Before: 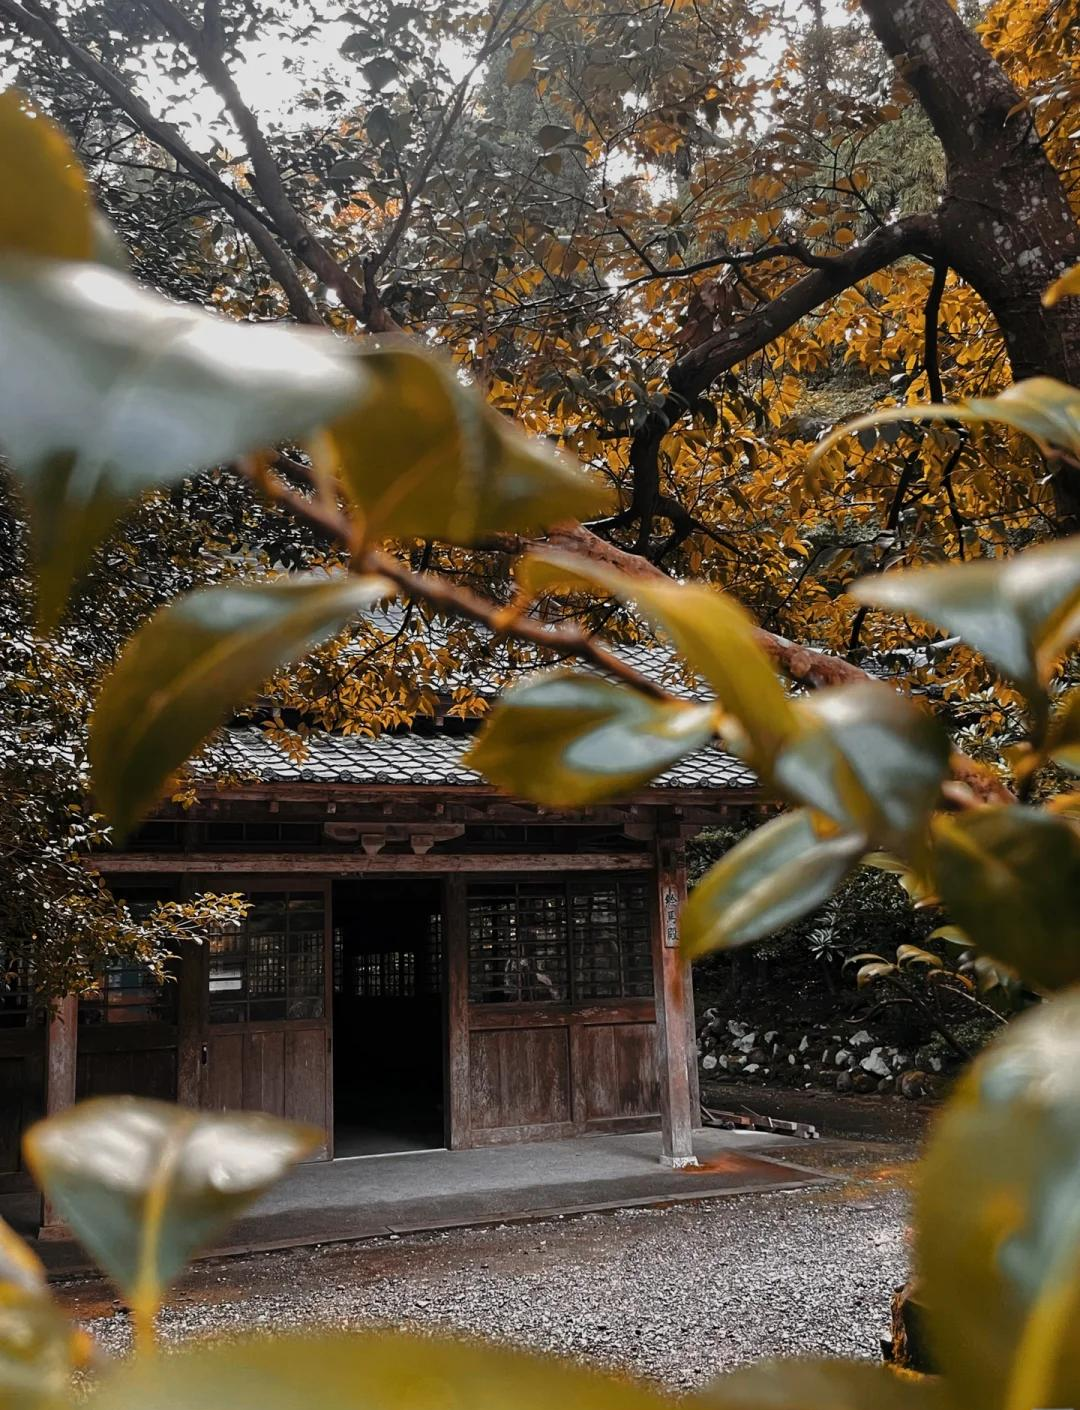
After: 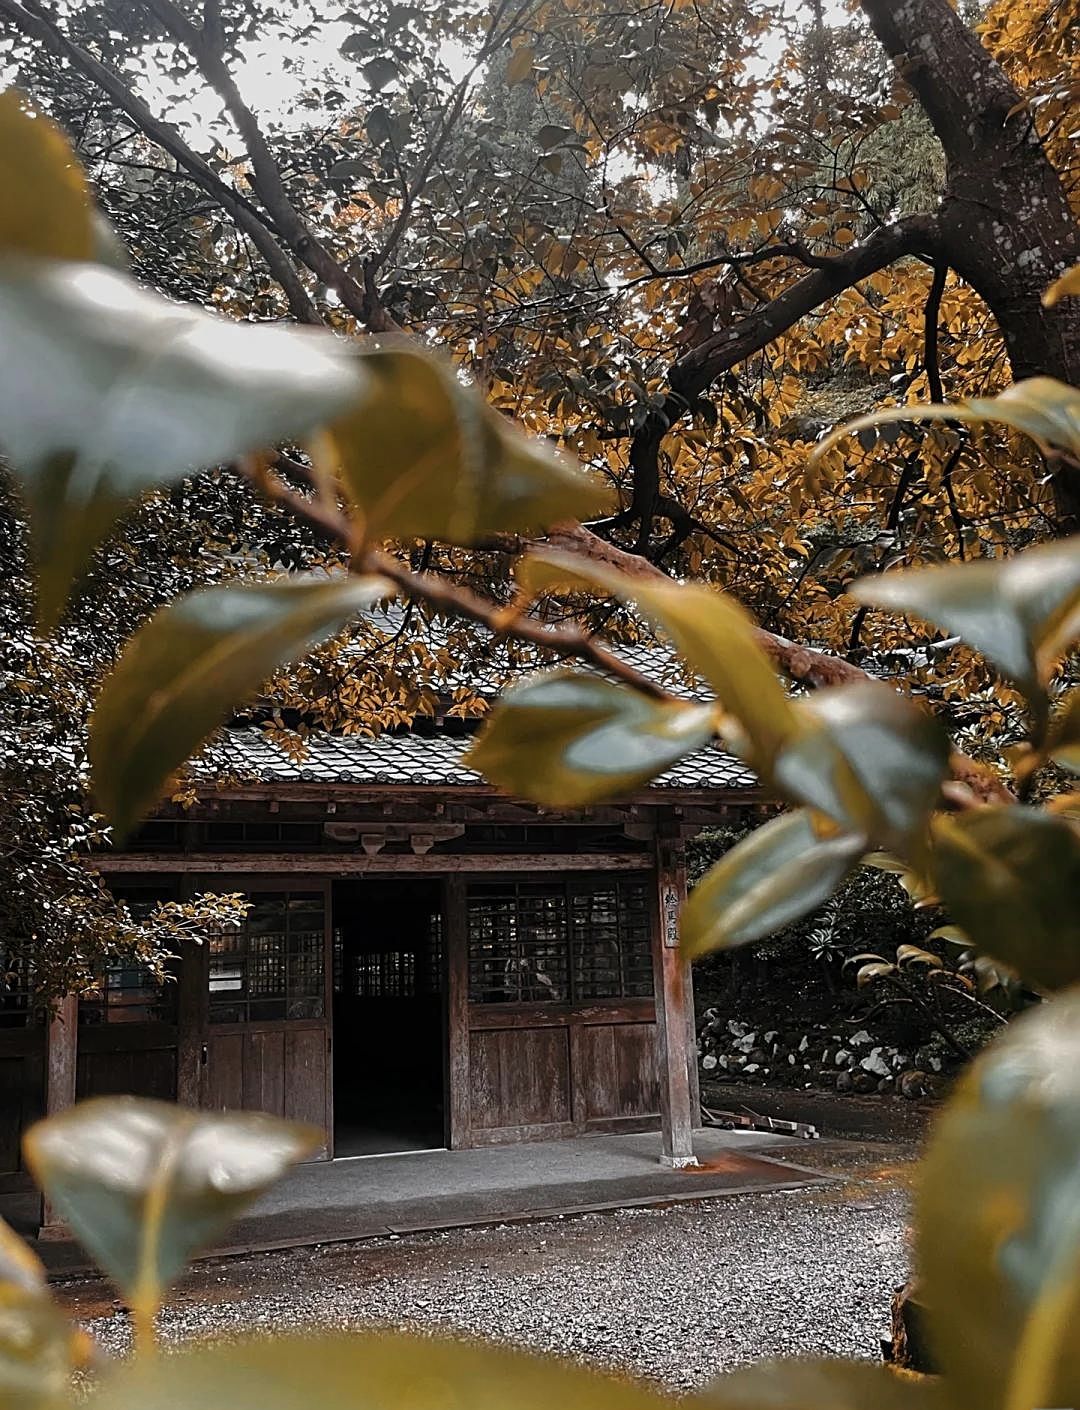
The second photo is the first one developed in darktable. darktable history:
color correction: highlights b* -0.004, saturation 0.847
sharpen: amount 0.496
